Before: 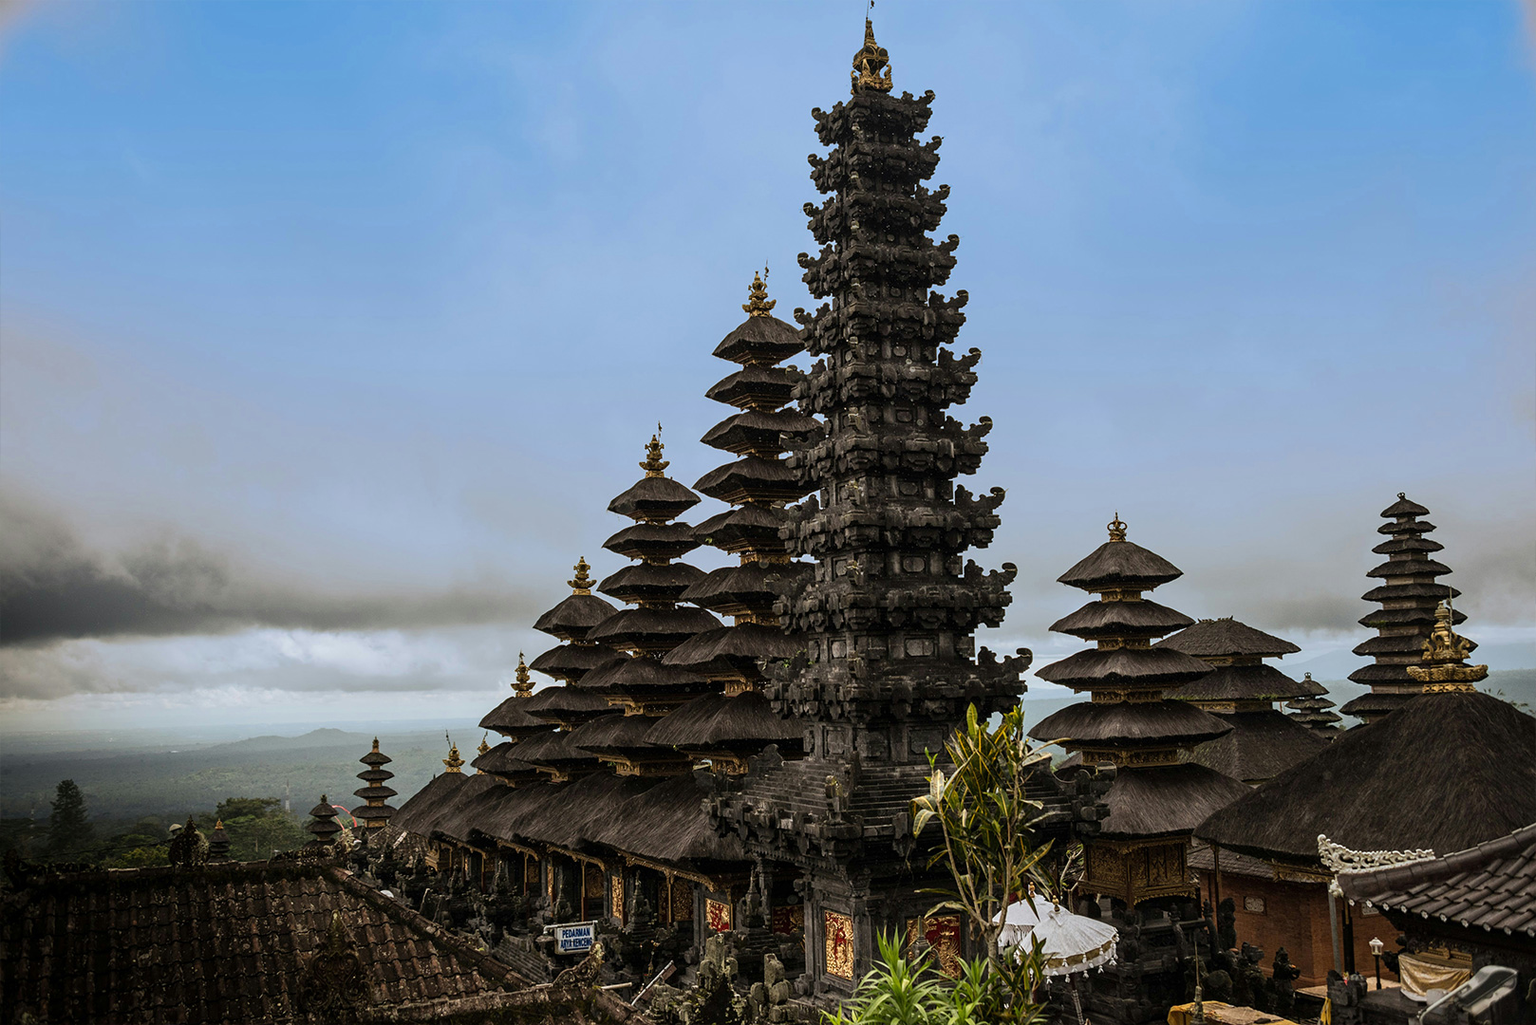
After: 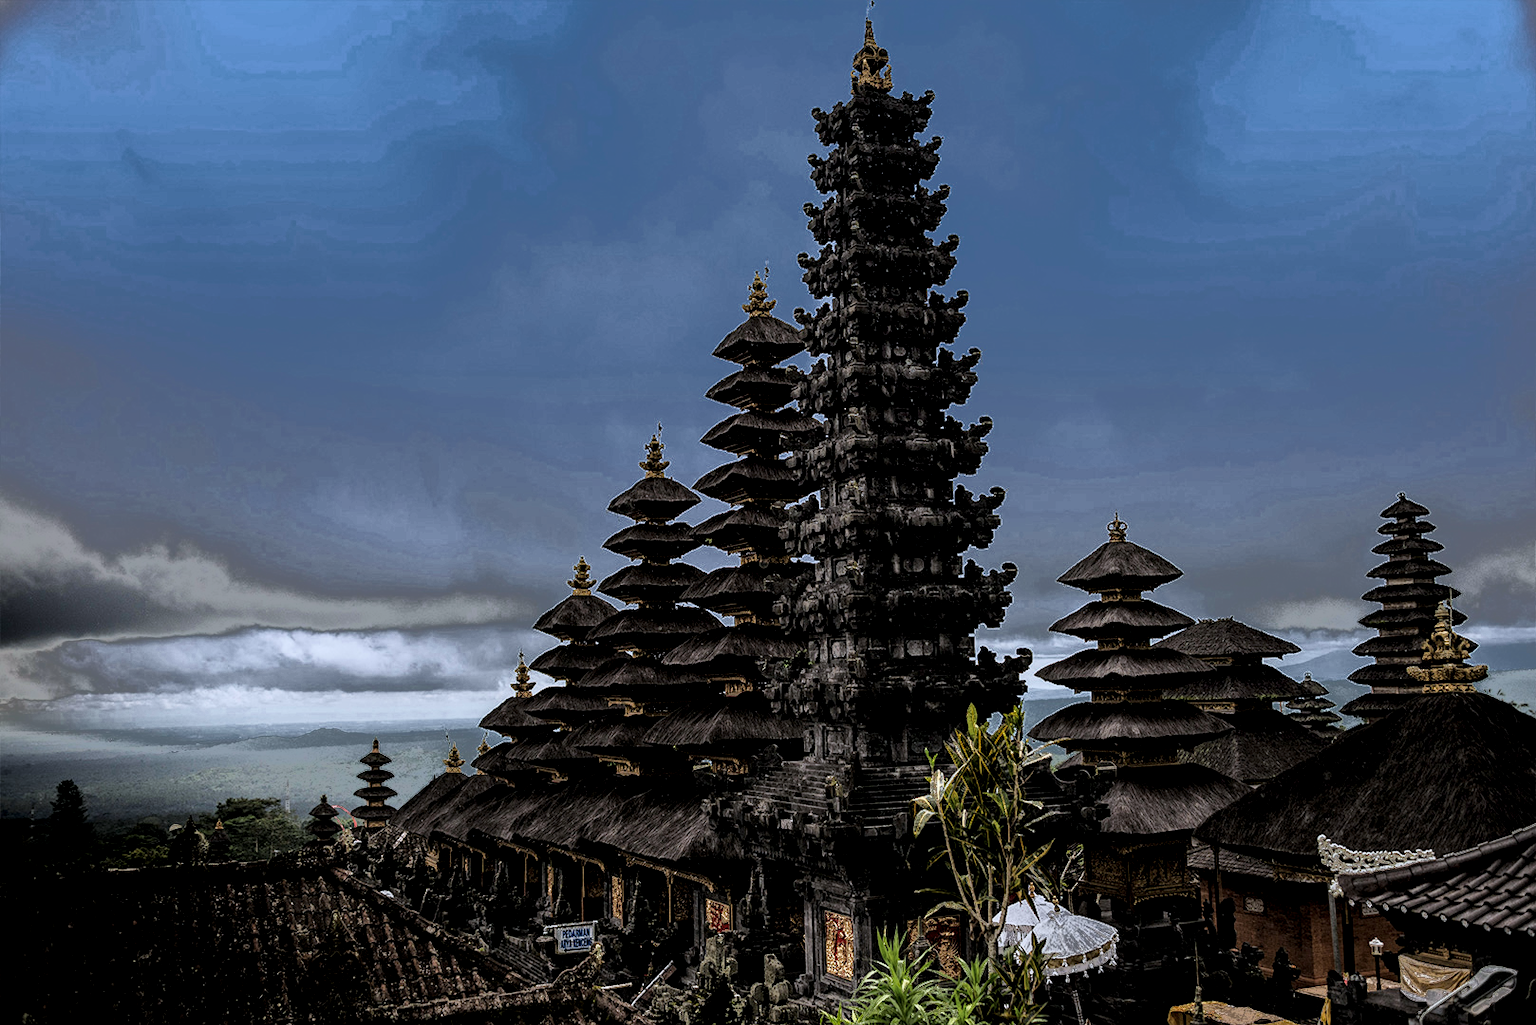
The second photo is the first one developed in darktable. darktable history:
fill light: exposure -0.73 EV, center 0.69, width 2.2
filmic rgb: black relative exposure -7.65 EV, white relative exposure 4.56 EV, hardness 3.61
local contrast: highlights 123%, shadows 126%, detail 140%, midtone range 0.254
tone equalizer: -8 EV -0.417 EV, -7 EV -0.389 EV, -6 EV -0.333 EV, -5 EV -0.222 EV, -3 EV 0.222 EV, -2 EV 0.333 EV, -1 EV 0.389 EV, +0 EV 0.417 EV, edges refinement/feathering 500, mask exposure compensation -1.57 EV, preserve details no
color calibration: illuminant as shot in camera, x 0.366, y 0.378, temperature 4425.7 K, saturation algorithm version 1 (2020)
